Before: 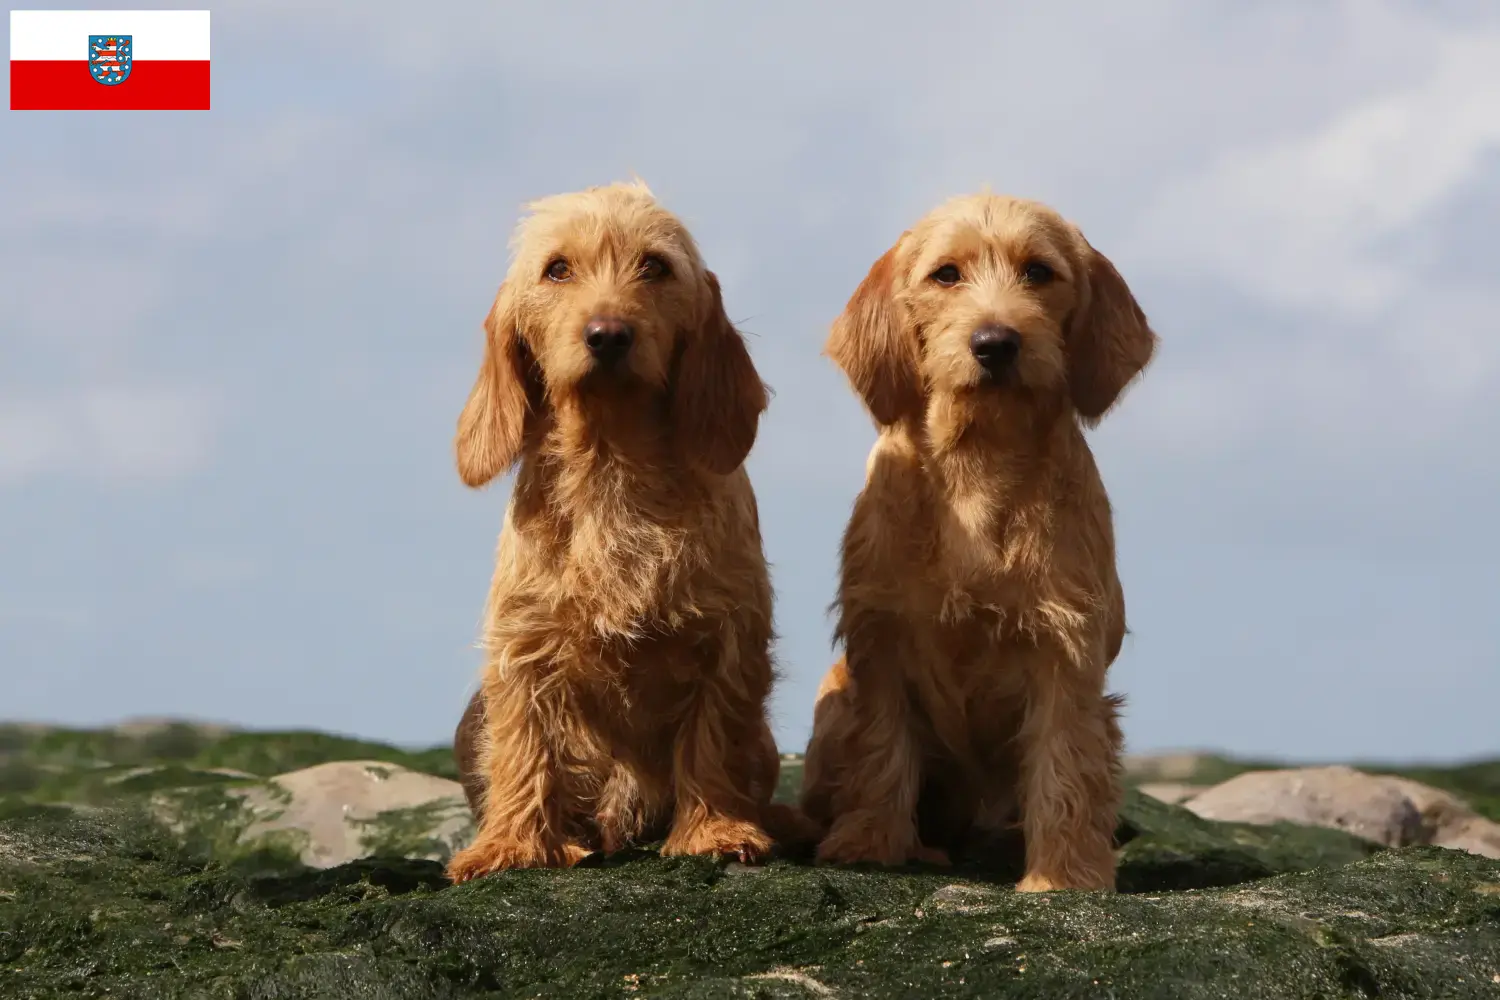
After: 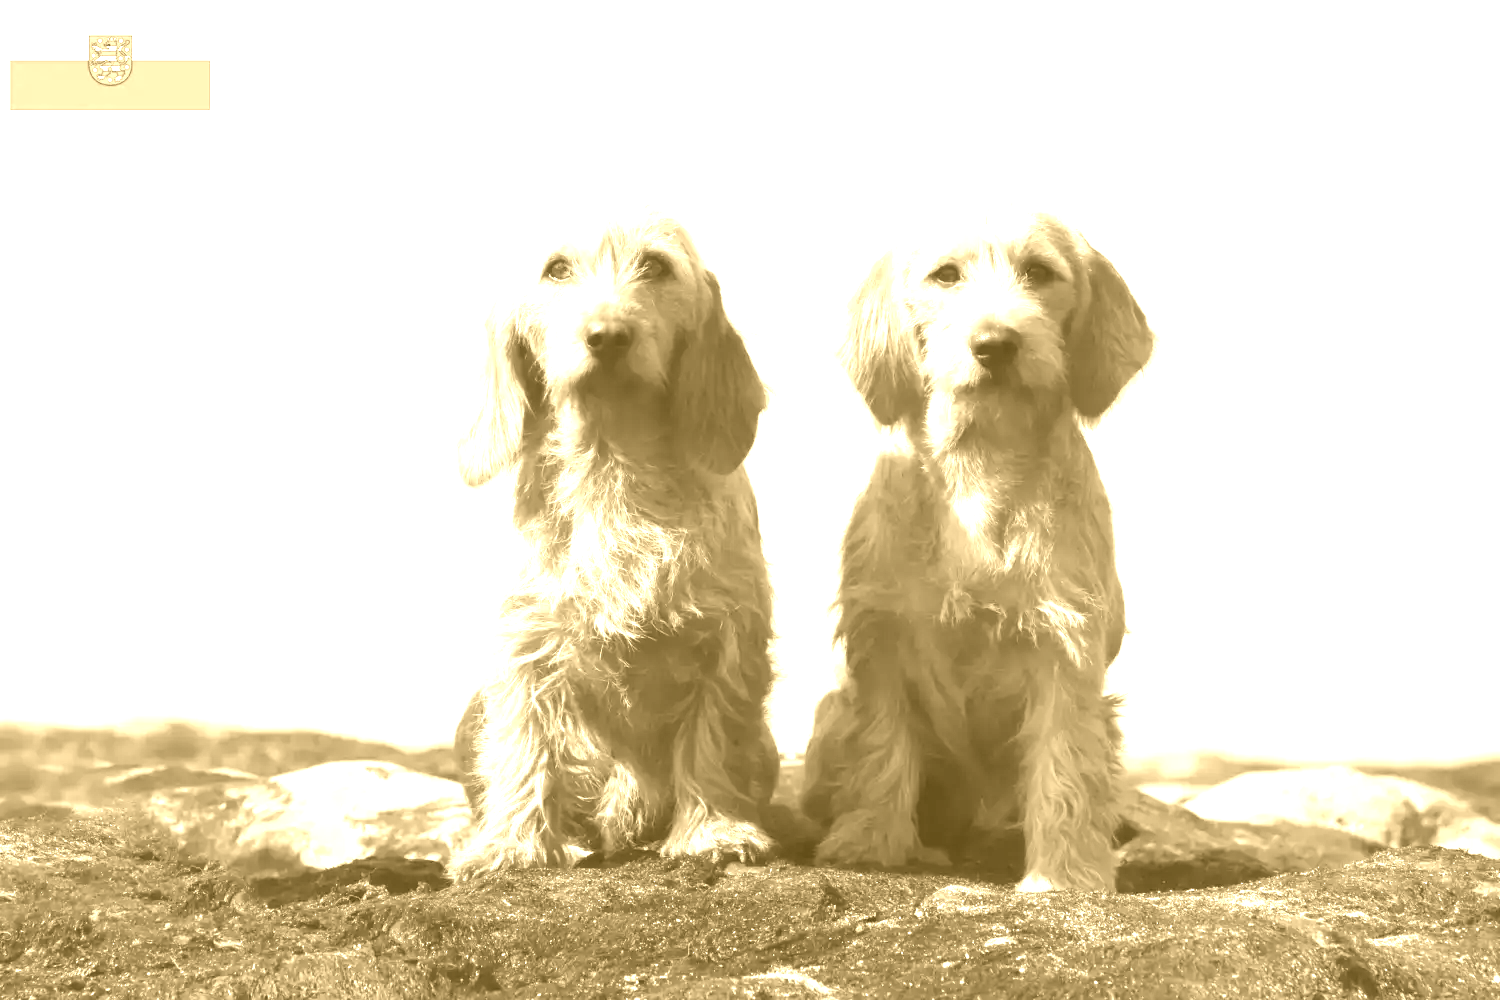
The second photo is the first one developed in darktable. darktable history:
exposure: black level correction 0, exposure 1.2 EV, compensate exposure bias true, compensate highlight preservation false
colorize: hue 36°, source mix 100%
